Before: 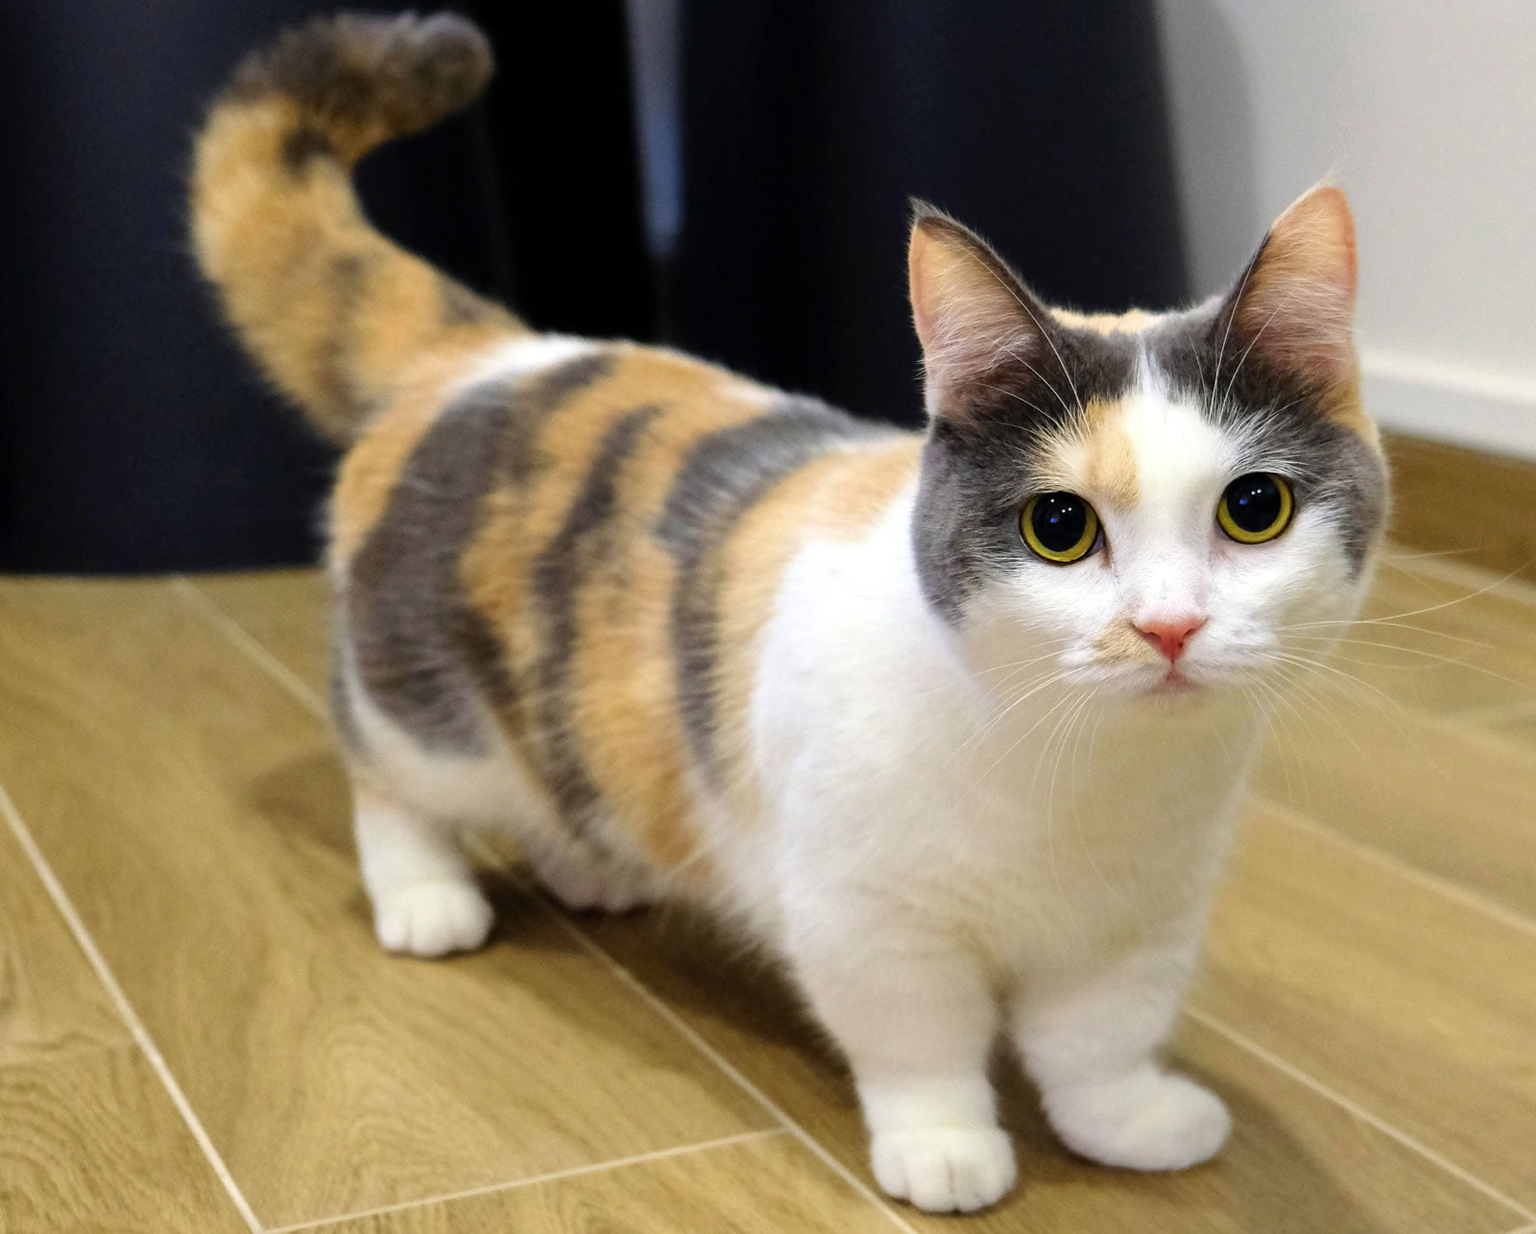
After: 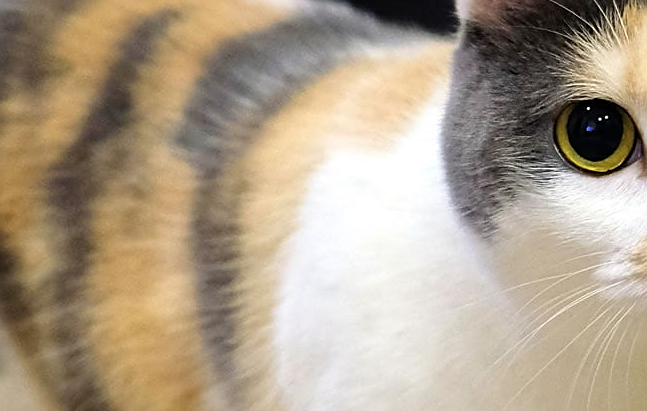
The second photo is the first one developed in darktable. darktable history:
white balance: emerald 1
sharpen: on, module defaults
crop: left 31.751%, top 32.172%, right 27.8%, bottom 35.83%
